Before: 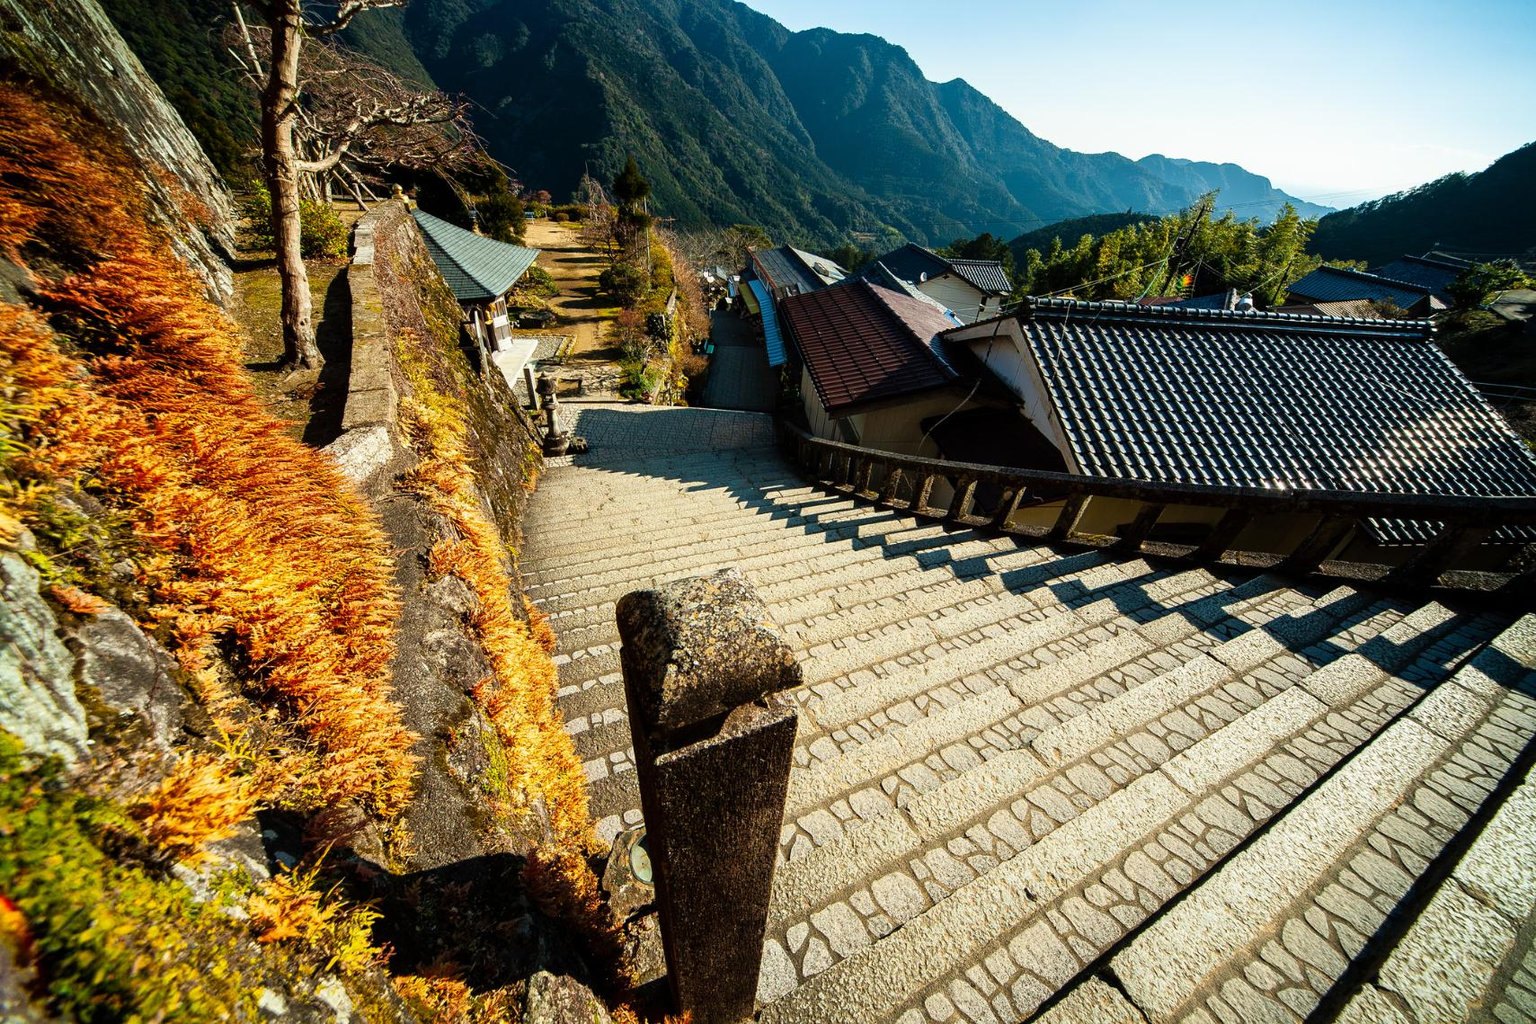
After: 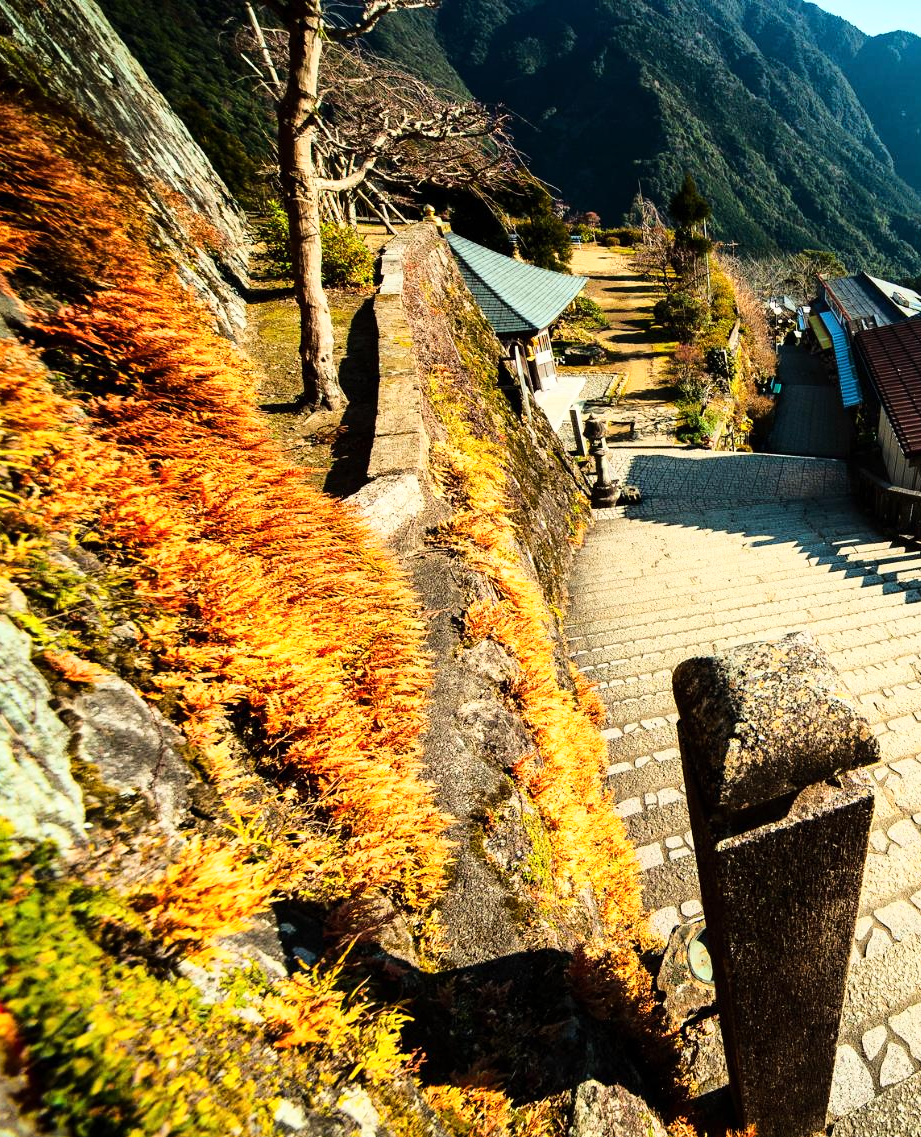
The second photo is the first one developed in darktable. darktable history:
crop: left 0.807%, right 45.283%, bottom 0.09%
base curve: curves: ch0 [(0, 0) (0.028, 0.03) (0.121, 0.232) (0.46, 0.748) (0.859, 0.968) (1, 1)]
